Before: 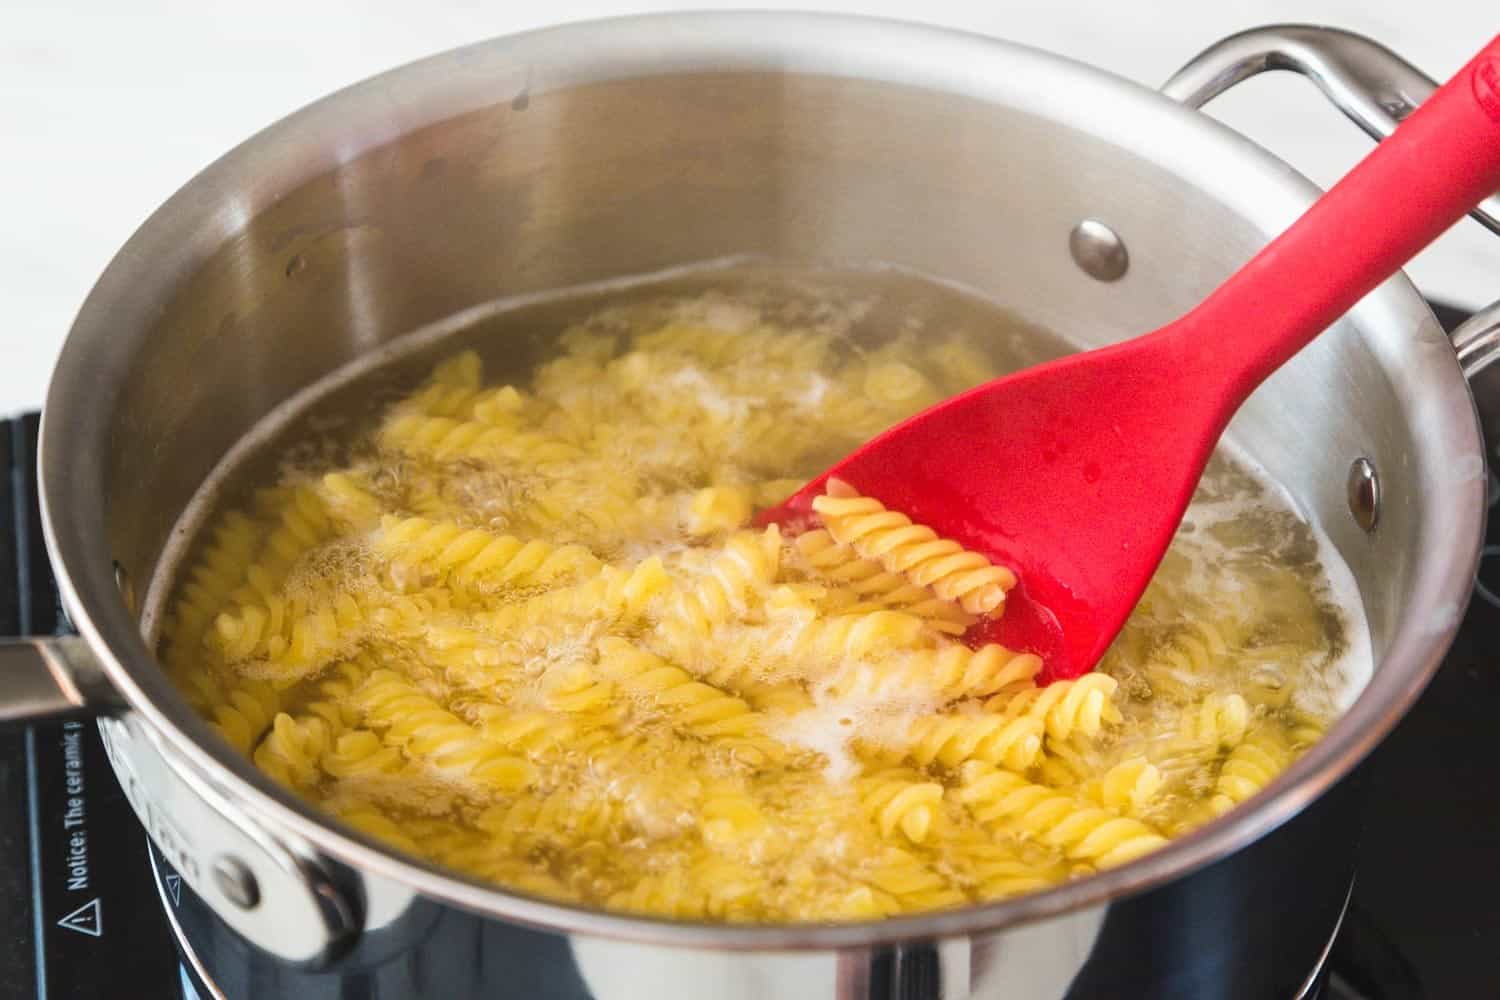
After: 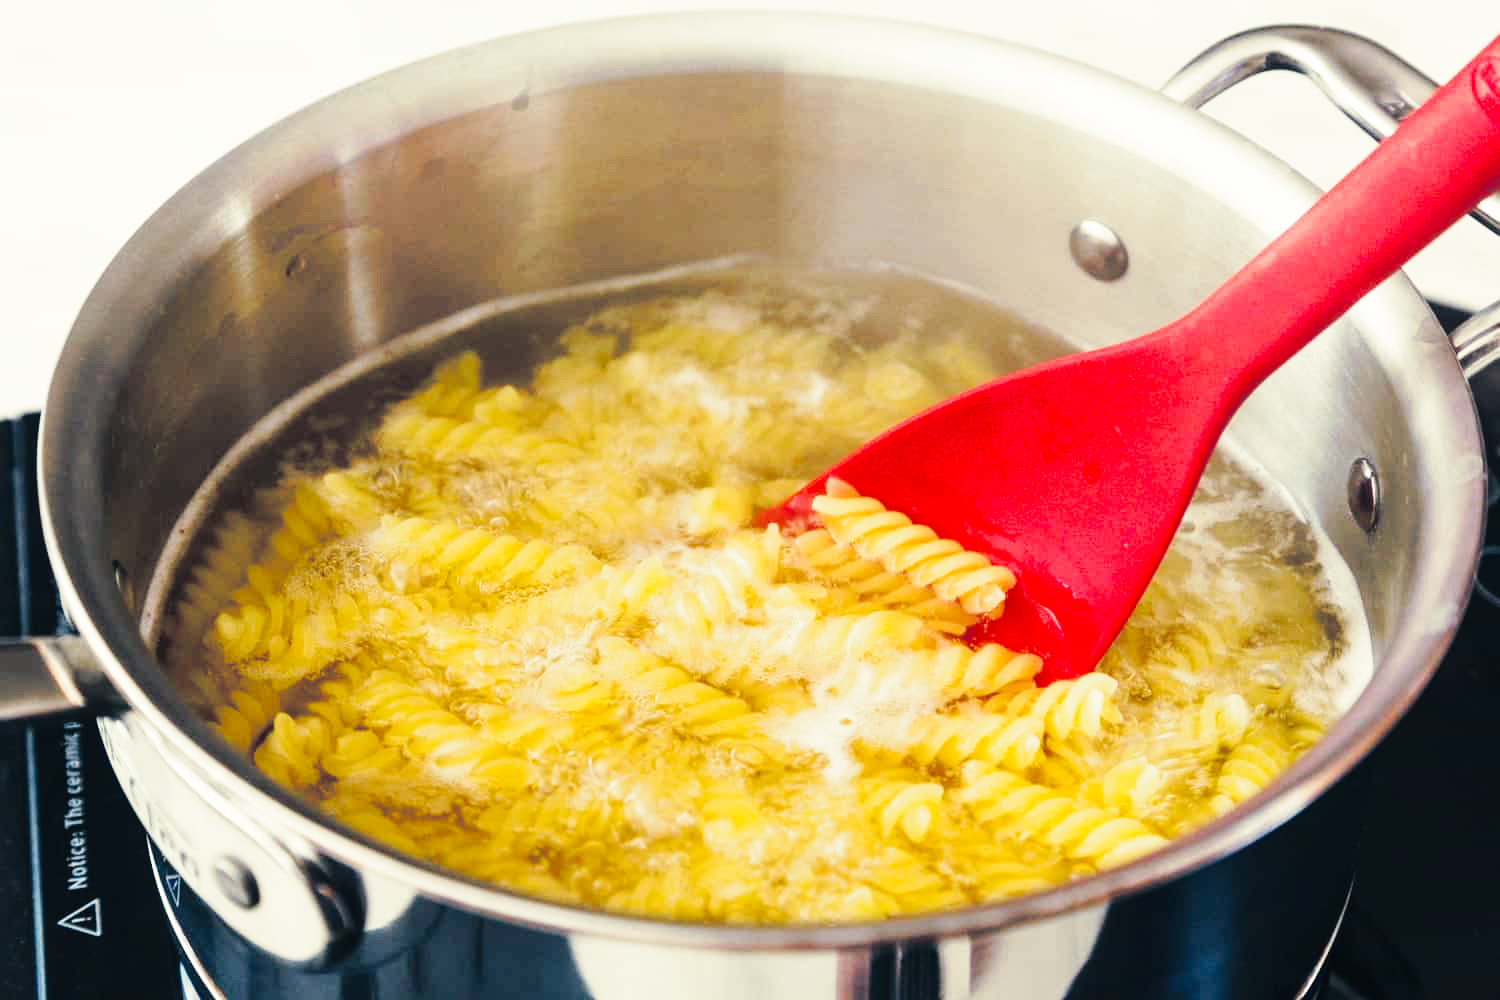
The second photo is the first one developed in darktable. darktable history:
split-toning: shadows › hue 216°, shadows › saturation 1, highlights › hue 57.6°, balance -33.4
base curve: curves: ch0 [(0, 0) (0.036, 0.025) (0.121, 0.166) (0.206, 0.329) (0.605, 0.79) (1, 1)], preserve colors none
